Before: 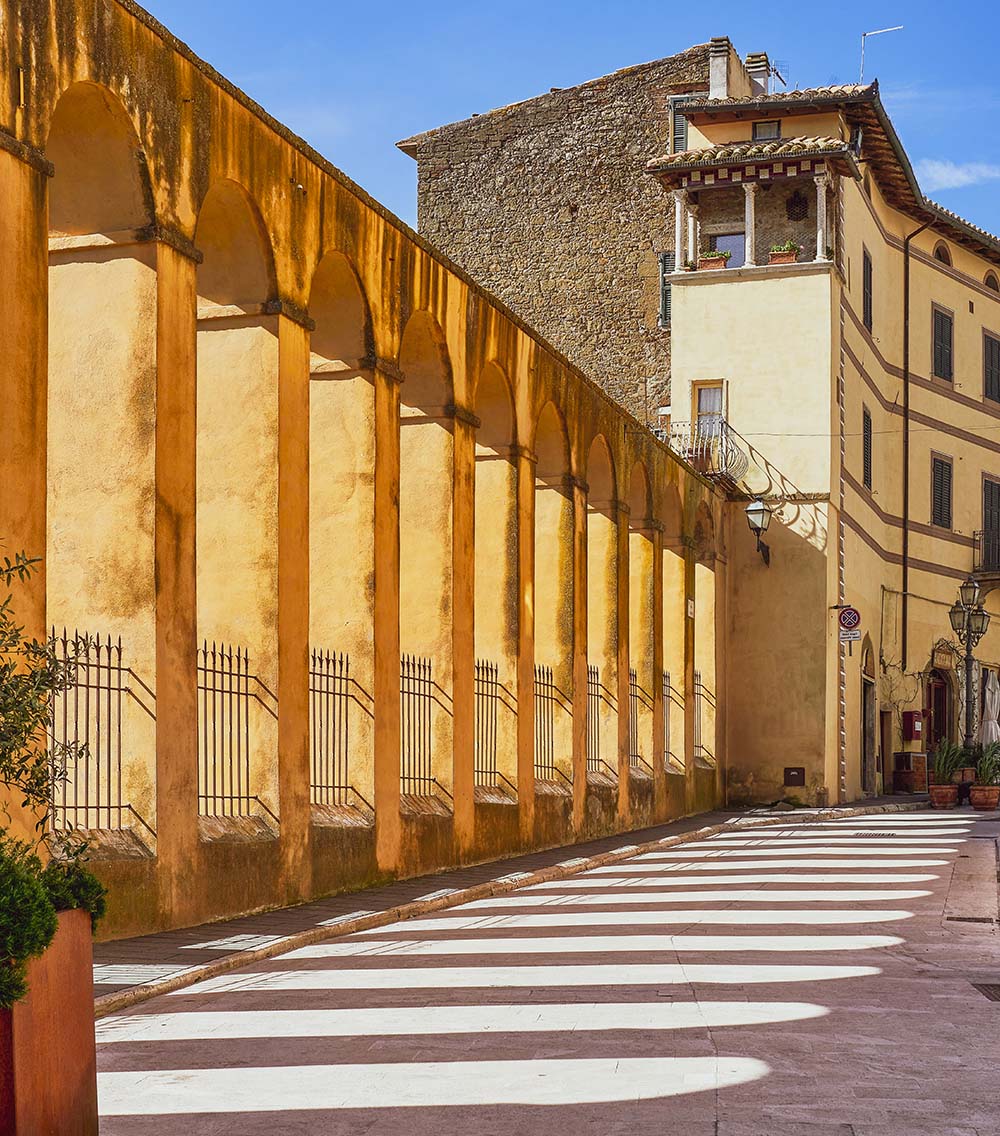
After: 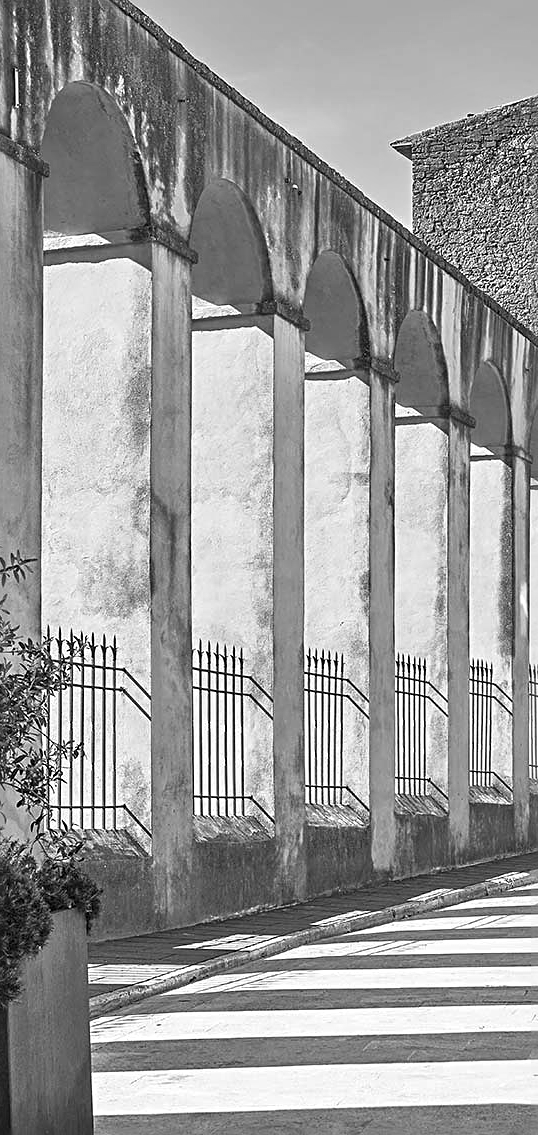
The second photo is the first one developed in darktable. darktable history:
white balance: red 0.871, blue 1.249
monochrome: a 32, b 64, size 2.3
sharpen: radius 2.767
tone equalizer: on, module defaults
crop: left 0.587%, right 45.588%, bottom 0.086%
exposure: black level correction 0, exposure 0.5 EV, compensate highlight preservation false
color correction: highlights a* -10.04, highlights b* -10.37
